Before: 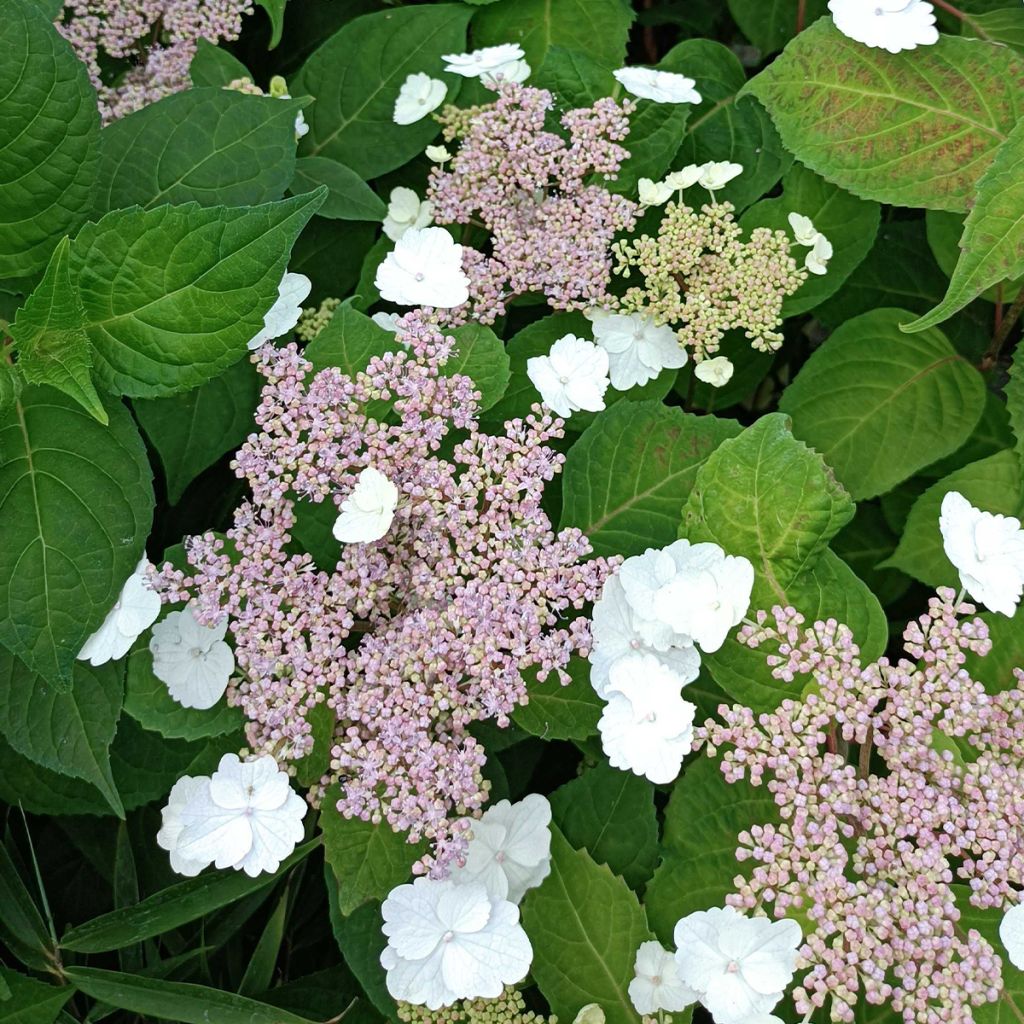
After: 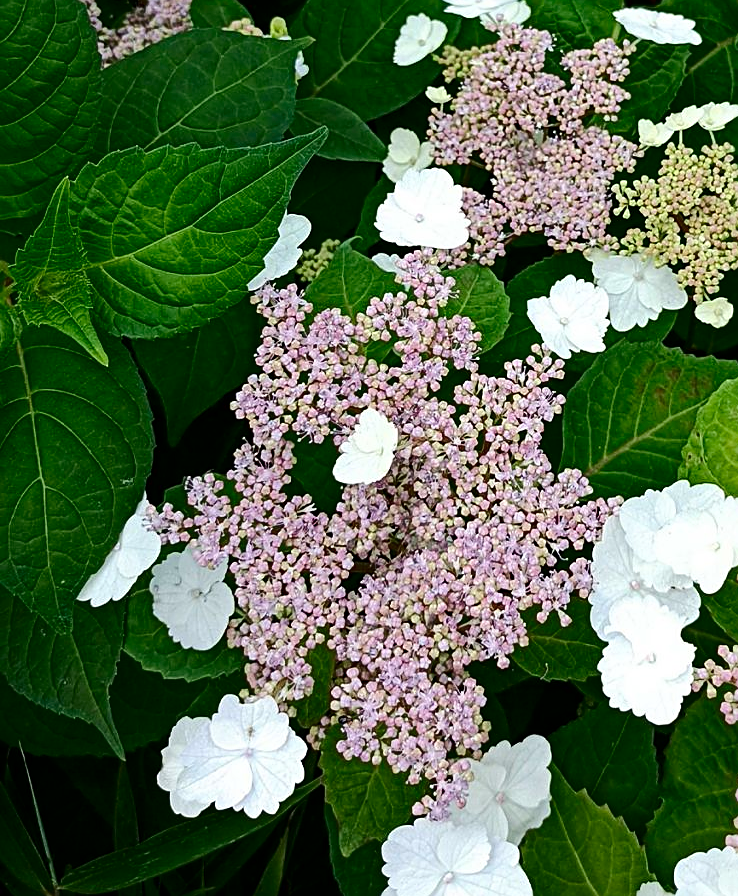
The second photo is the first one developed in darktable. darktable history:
base curve: curves: ch0 [(0, 0) (0.262, 0.32) (0.722, 0.705) (1, 1)]
sharpen: radius 1.967
crop: top 5.803%, right 27.864%, bottom 5.804%
contrast brightness saturation: contrast 0.19, brightness -0.24, saturation 0.11
